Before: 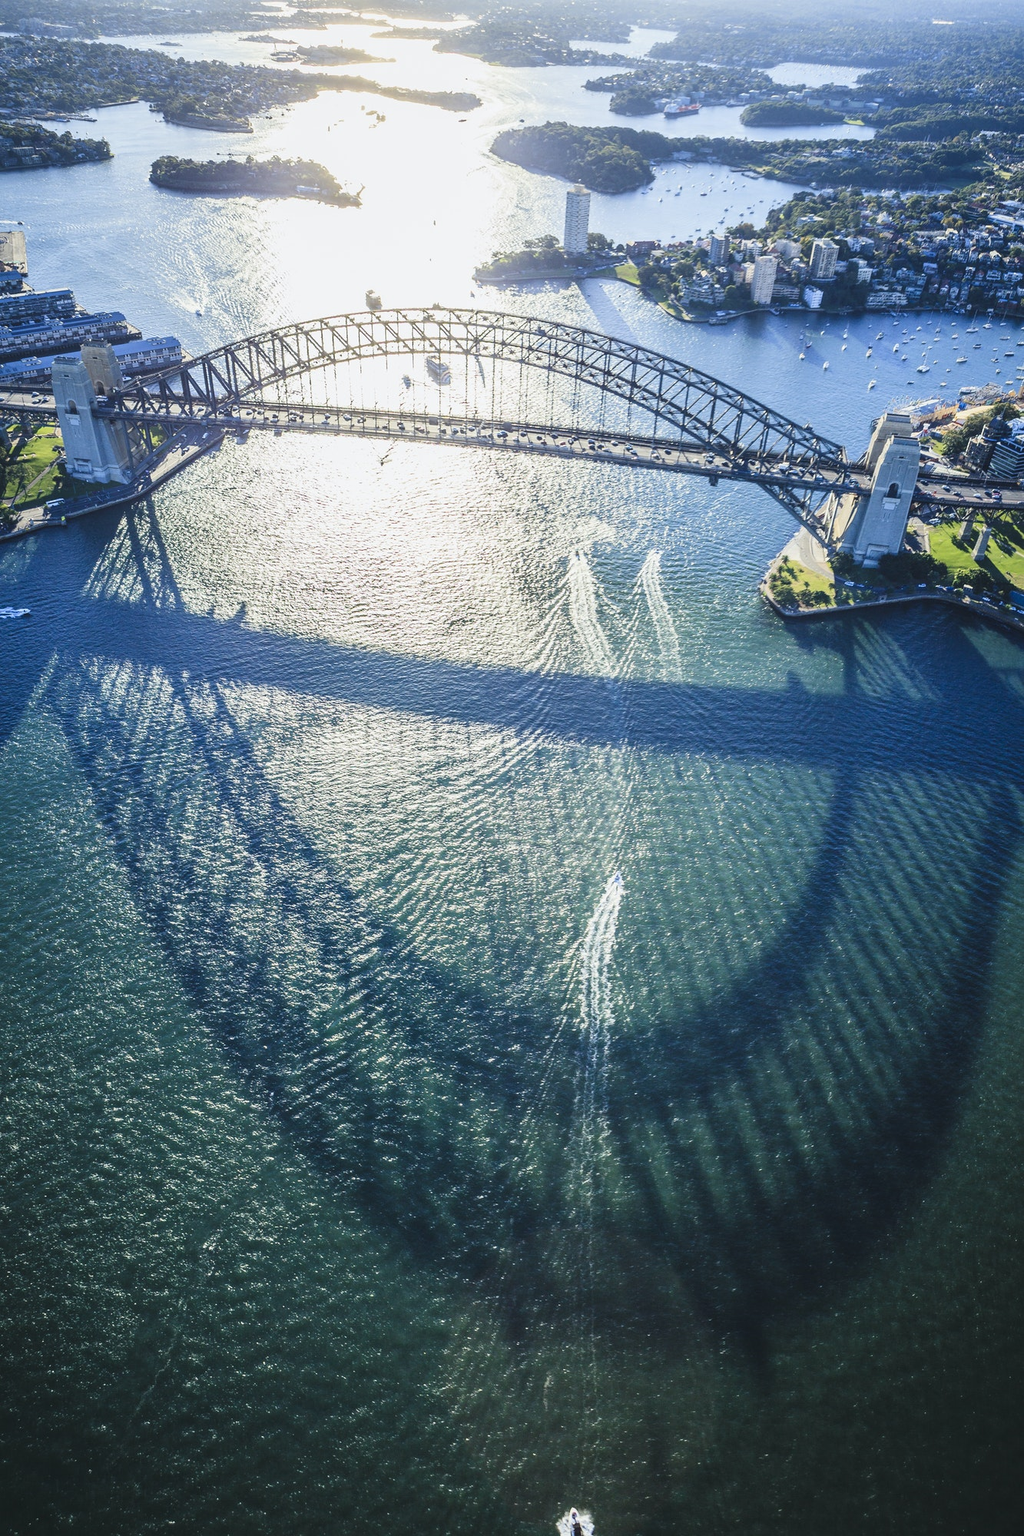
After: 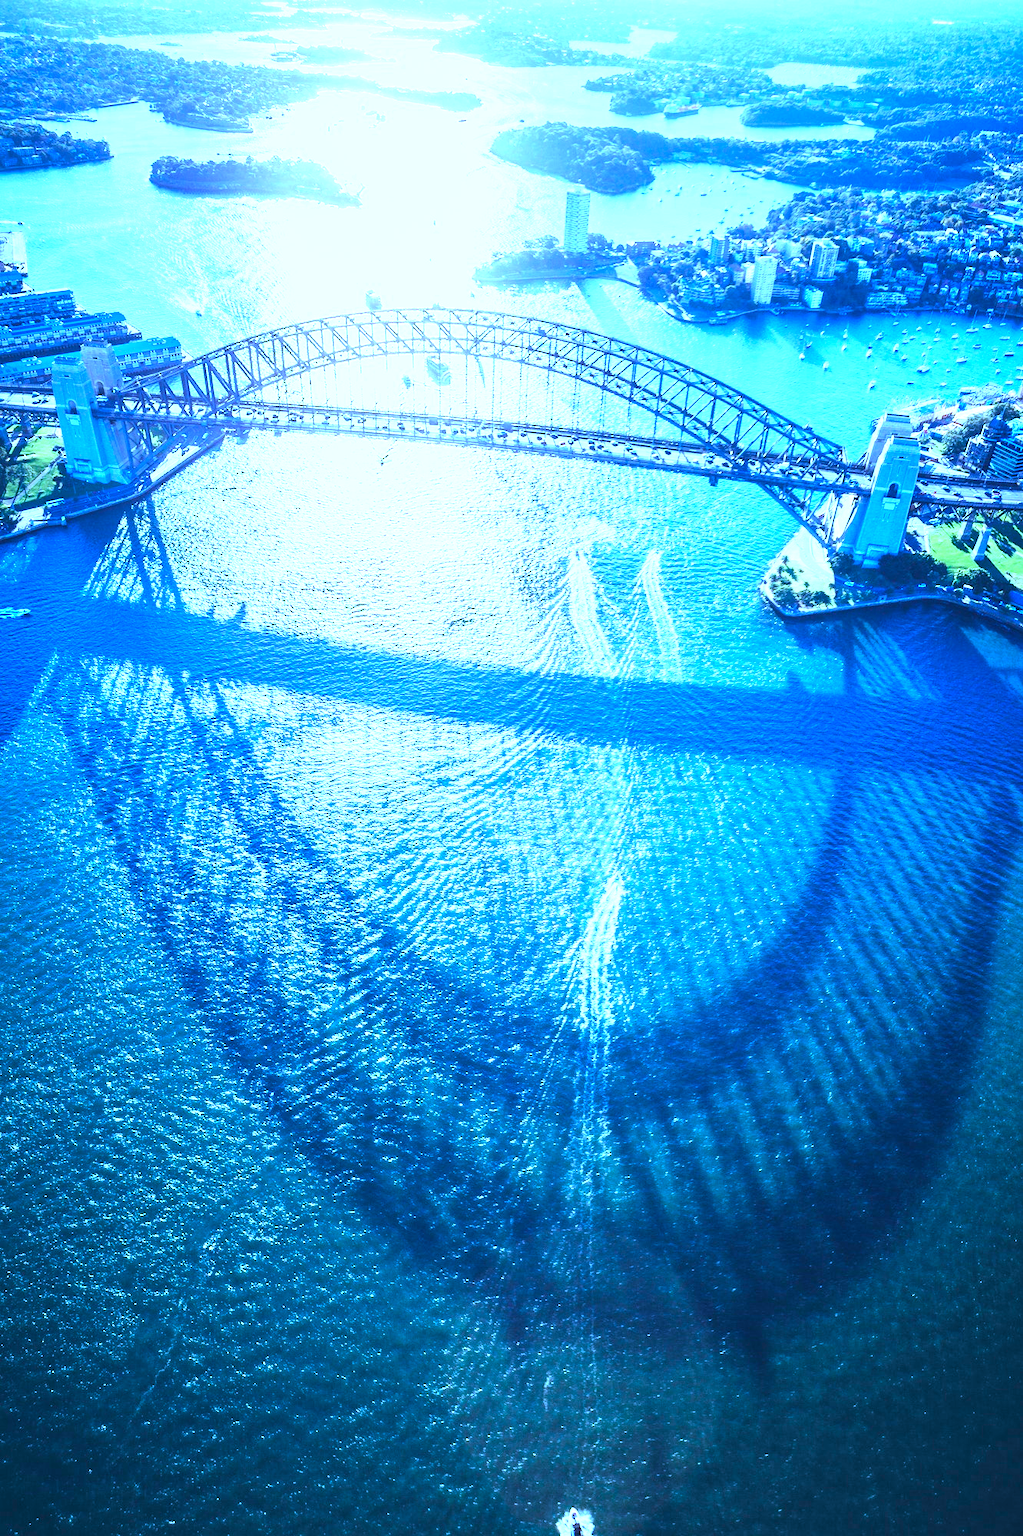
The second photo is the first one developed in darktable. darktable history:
exposure: black level correction 0, exposure 1.35 EV, compensate exposure bias true, compensate highlight preservation false
white balance: red 0.766, blue 1.537
